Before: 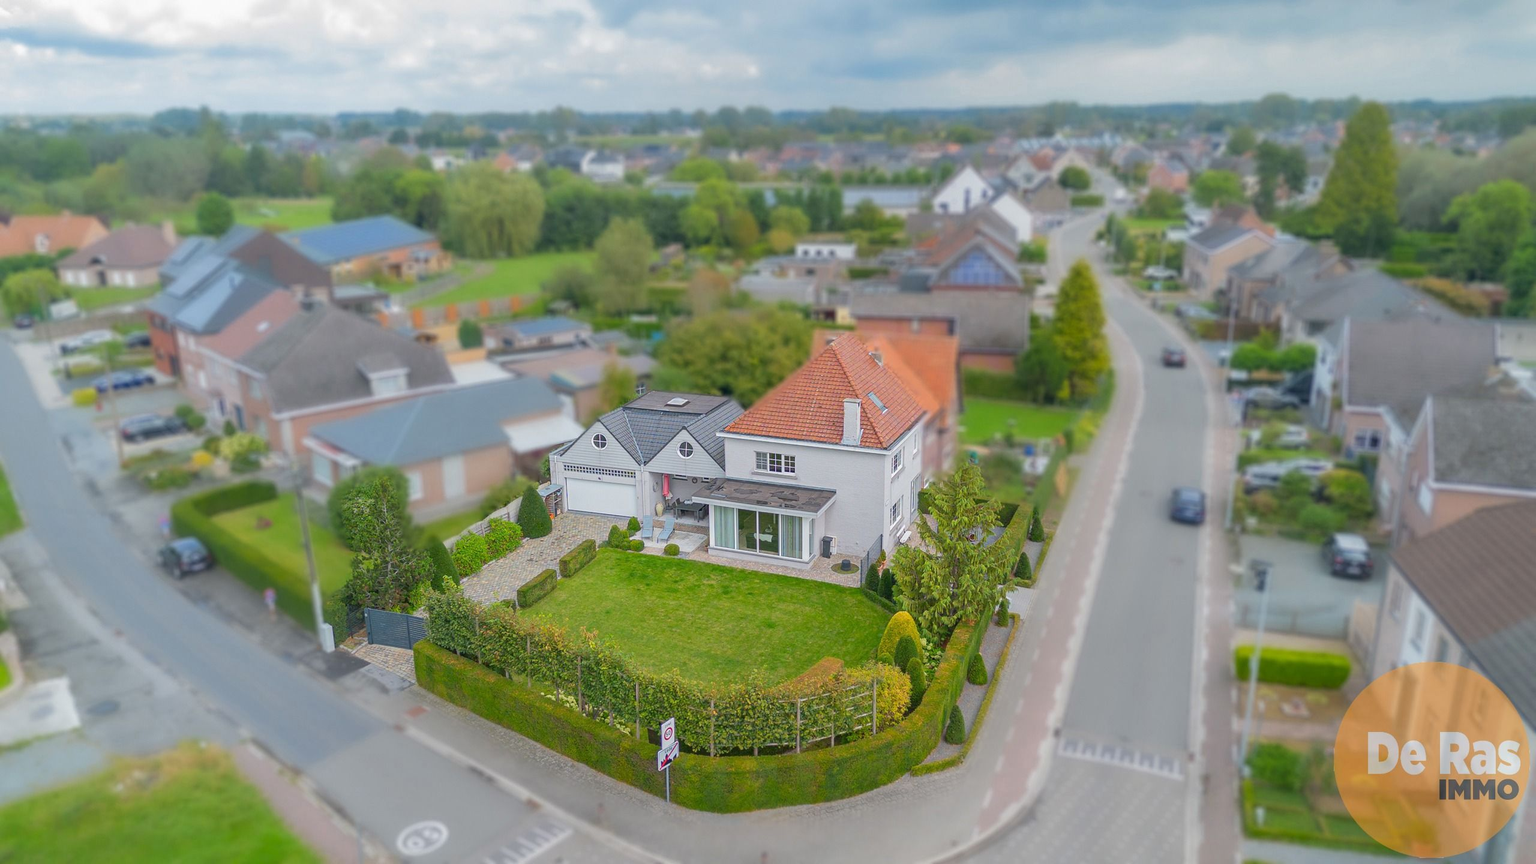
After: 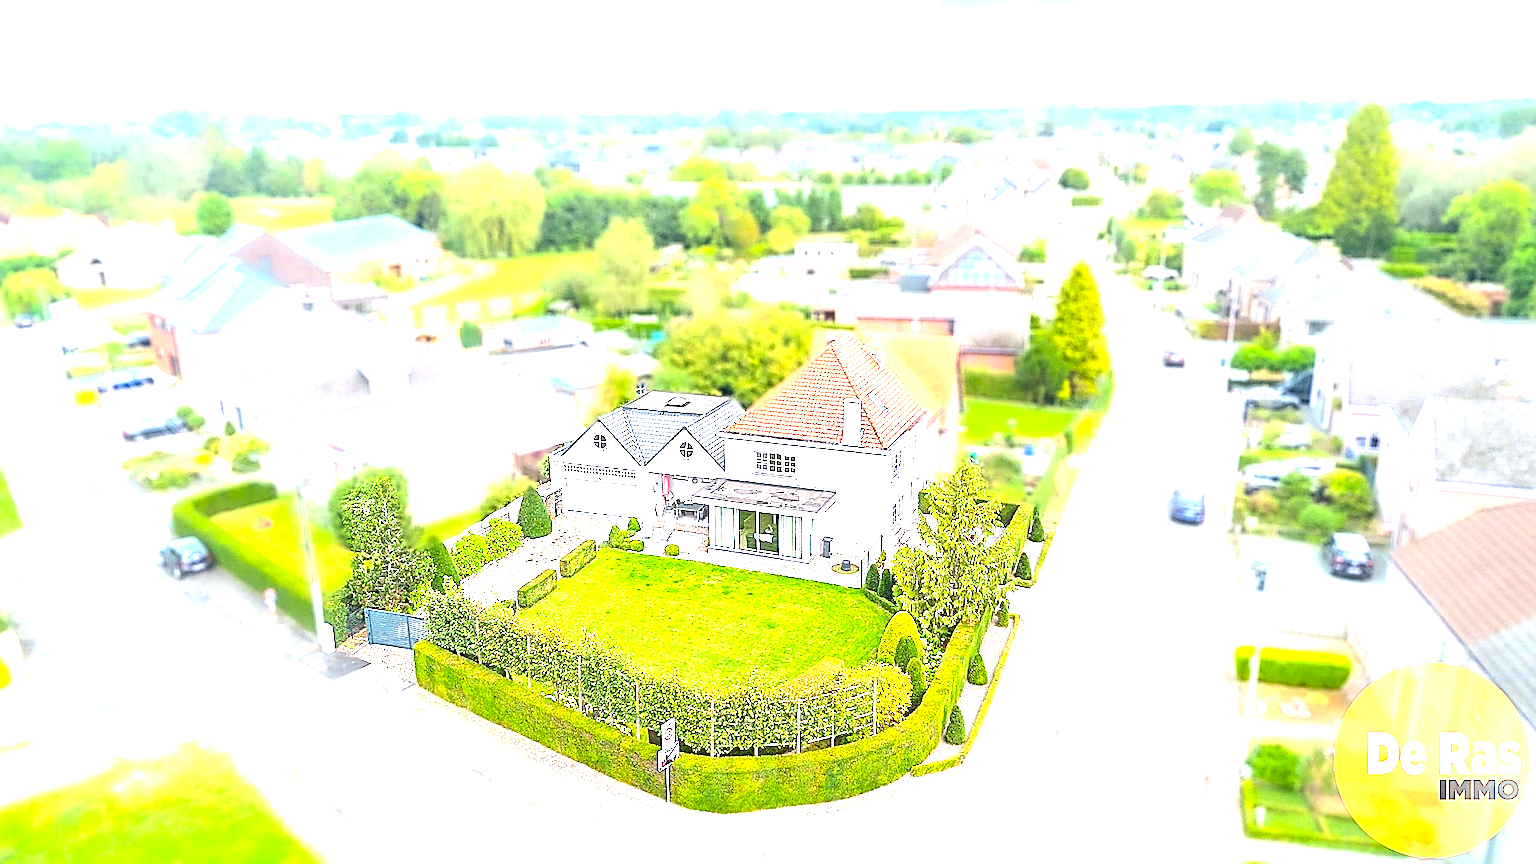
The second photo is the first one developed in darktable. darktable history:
tone equalizer: -8 EV -0.417 EV, -7 EV -0.389 EV, -6 EV -0.333 EV, -5 EV -0.222 EV, -3 EV 0.222 EV, -2 EV 0.333 EV, -1 EV 0.389 EV, +0 EV 0.417 EV, edges refinement/feathering 500, mask exposure compensation -1.57 EV, preserve details no
exposure: black level correction 0, exposure 1.2 EV, compensate highlight preservation false
sharpen: amount 2
levels: levels [0, 0.394, 0.787]
color balance rgb: shadows lift › chroma 2%, shadows lift › hue 50°, power › hue 60°, highlights gain › chroma 1%, highlights gain › hue 60°, global offset › luminance 0.25%, global vibrance 30%
